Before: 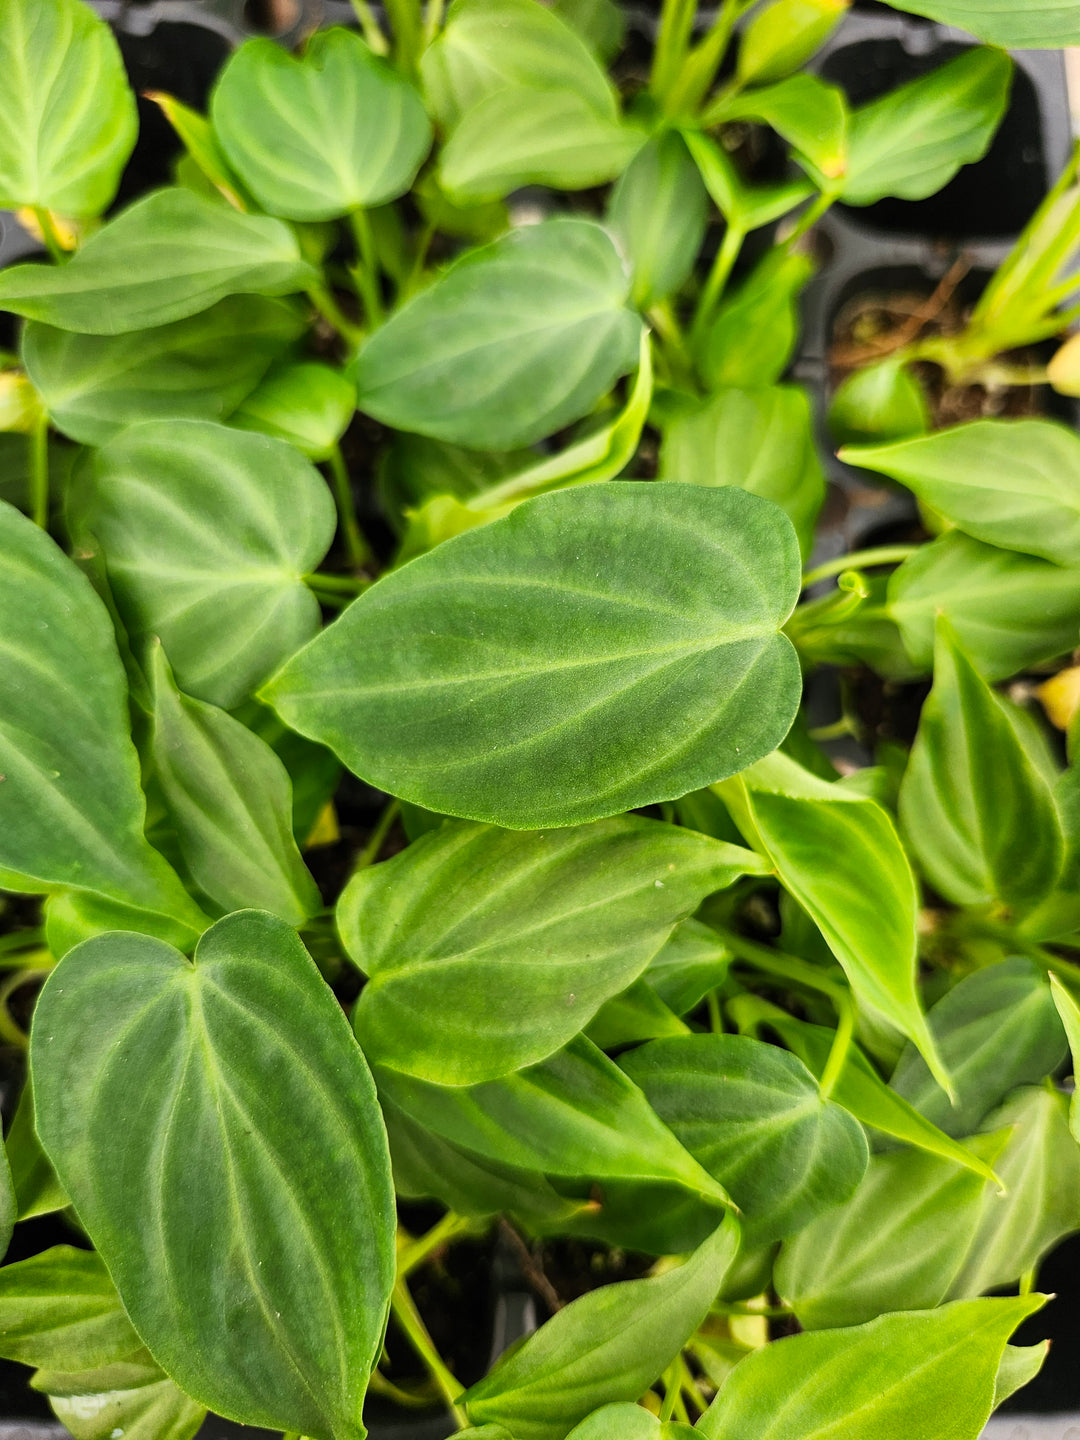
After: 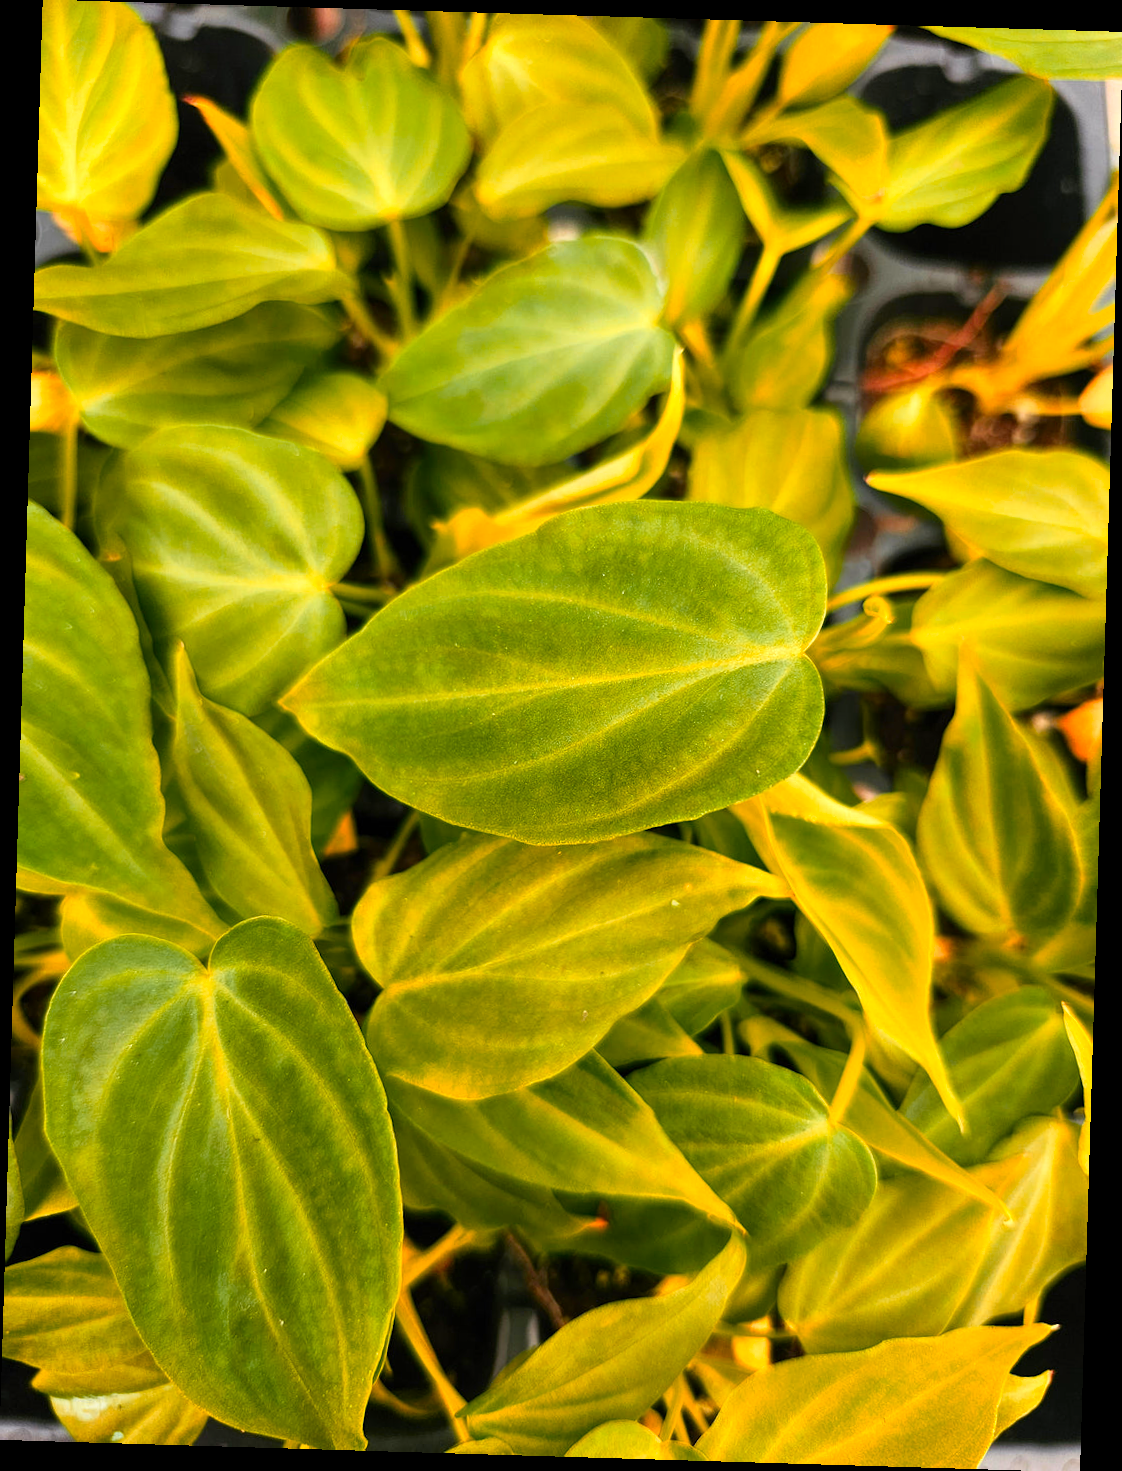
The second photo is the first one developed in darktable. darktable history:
levels: mode automatic, black 0.023%, white 99.97%, levels [0.062, 0.494, 0.925]
color zones: curves: ch1 [(0.24, 0.629) (0.75, 0.5)]; ch2 [(0.255, 0.454) (0.745, 0.491)], mix 102.12%
rotate and perspective: rotation 1.72°, automatic cropping off
